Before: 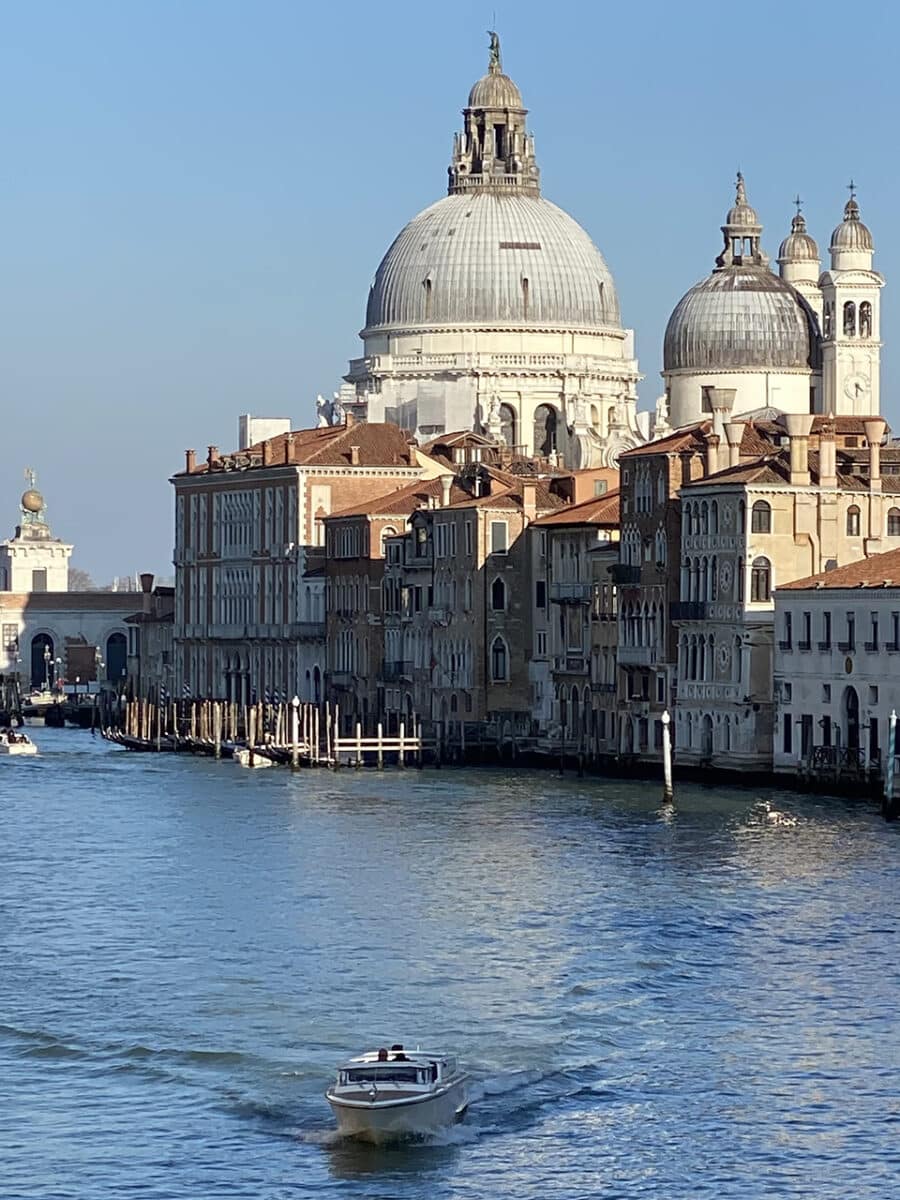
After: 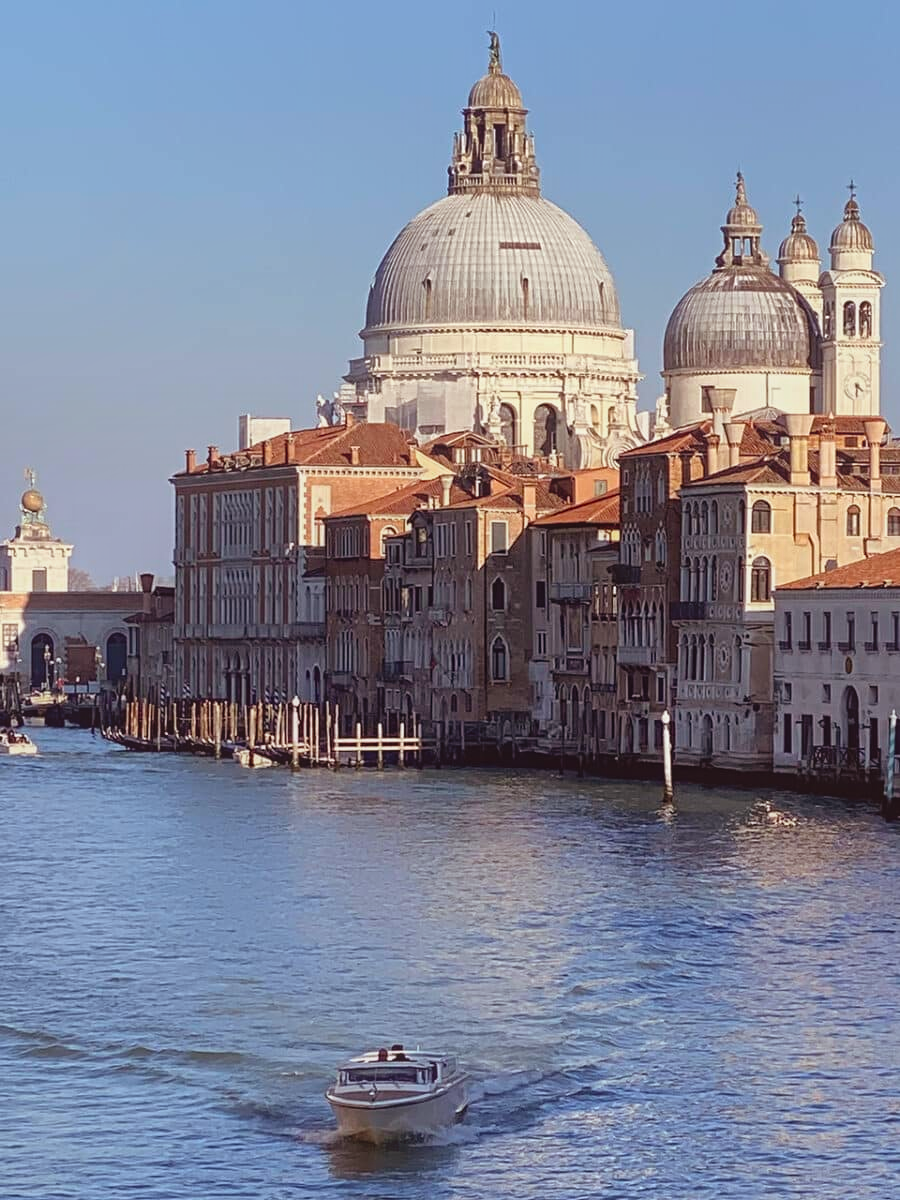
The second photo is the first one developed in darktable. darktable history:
shadows and highlights: soften with gaussian
contrast equalizer: y [[0.439, 0.44, 0.442, 0.457, 0.493, 0.498], [0.5 ×6], [0.5 ×6], [0 ×6], [0 ×6]]
rgb levels: mode RGB, independent channels, levels [[0, 0.474, 1], [0, 0.5, 1], [0, 0.5, 1]]
